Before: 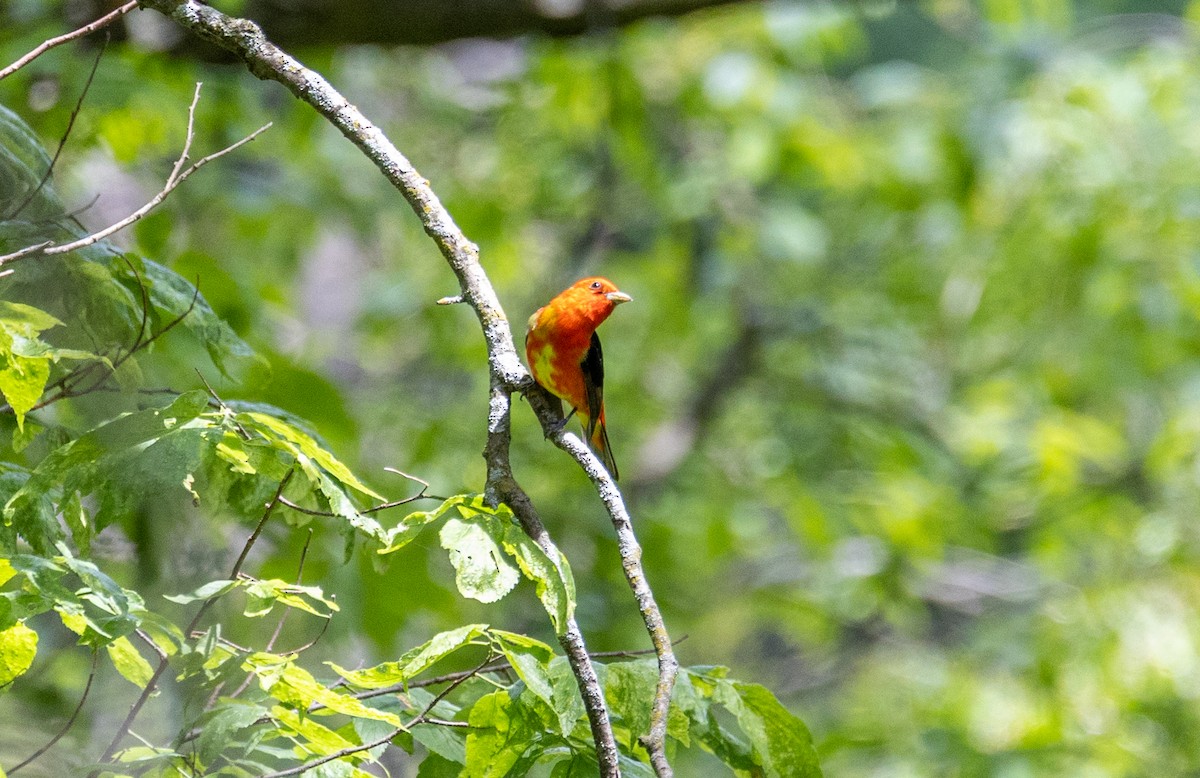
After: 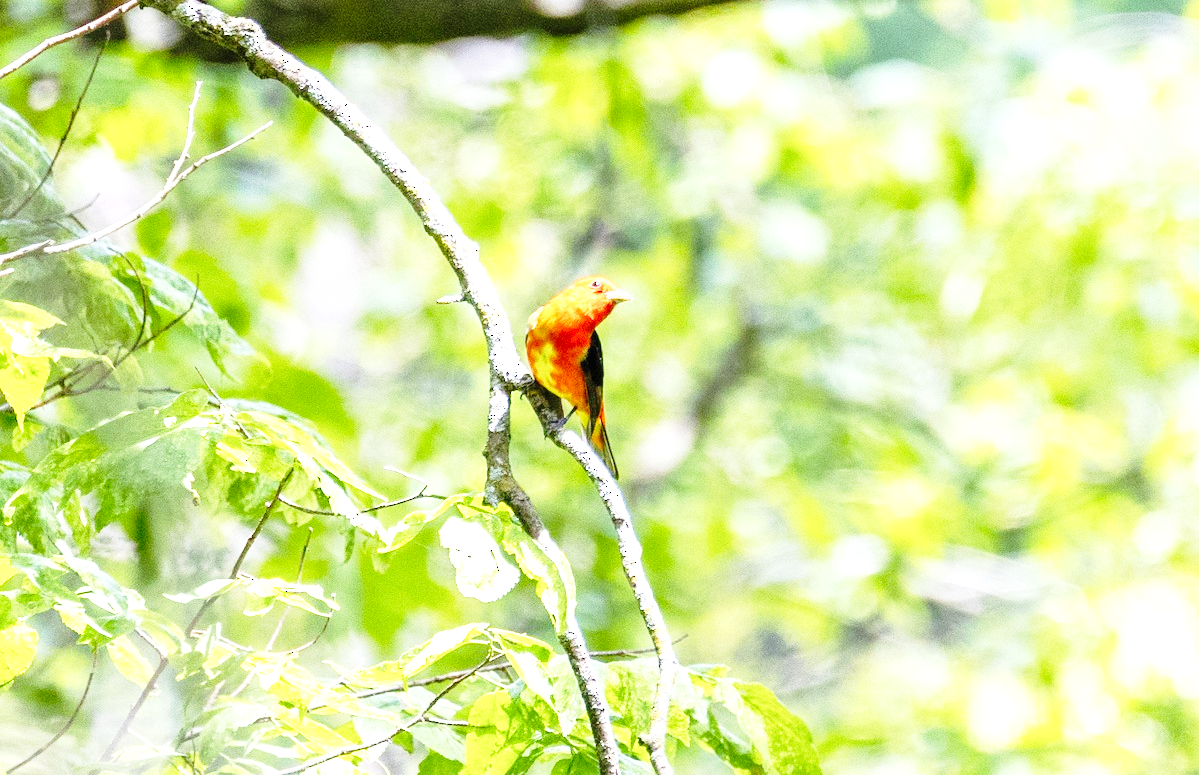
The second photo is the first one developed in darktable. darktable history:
base curve: curves: ch0 [(0, 0) (0.028, 0.03) (0.121, 0.232) (0.46, 0.748) (0.859, 0.968) (1, 1)], preserve colors none
exposure: black level correction 0, exposure 1.099 EV, compensate exposure bias true, compensate highlight preservation false
crop: top 0.233%, bottom 0.098%
